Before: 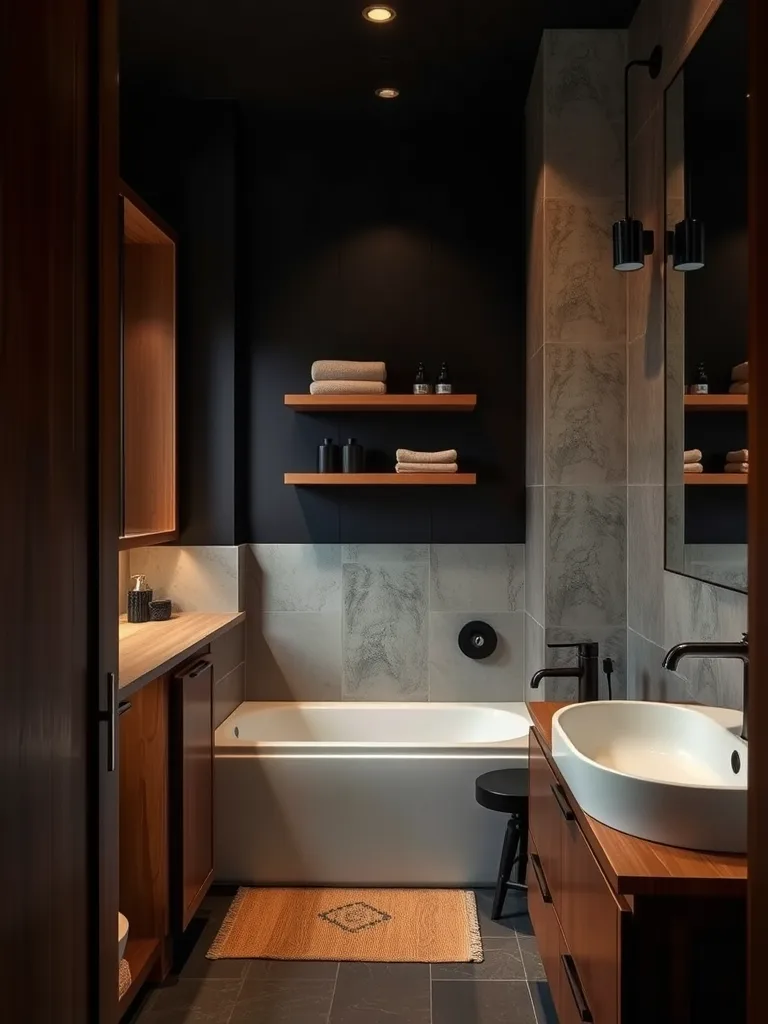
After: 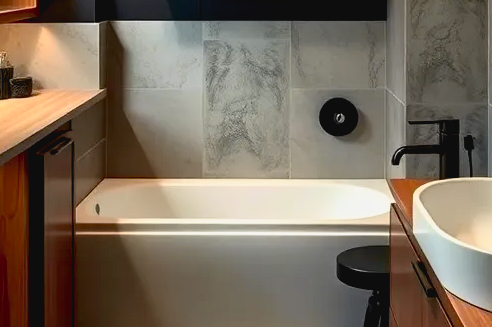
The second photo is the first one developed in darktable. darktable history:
base curve: curves: ch0 [(0.017, 0) (0.425, 0.441) (0.844, 0.933) (1, 1)], preserve colors none
exposure: black level correction -0.004, exposure 0.051 EV, compensate exposure bias true, compensate highlight preservation false
local contrast: mode bilateral grid, contrast 14, coarseness 36, detail 104%, midtone range 0.2
crop: left 18.177%, top 51.081%, right 17.7%, bottom 16.911%
tone curve: curves: ch0 [(0, 0.038) (0.193, 0.212) (0.461, 0.502) (0.634, 0.709) (0.852, 0.89) (1, 0.967)]; ch1 [(0, 0) (0.35, 0.356) (0.45, 0.453) (0.504, 0.503) (0.532, 0.524) (0.558, 0.555) (0.735, 0.762) (1, 1)]; ch2 [(0, 0) (0.281, 0.266) (0.456, 0.469) (0.5, 0.5) (0.533, 0.545) (0.606, 0.598) (0.646, 0.654) (1, 1)], color space Lab, independent channels, preserve colors none
tone equalizer: -7 EV 0.169 EV, -6 EV 0.129 EV, -5 EV 0.104 EV, -4 EV 0.061 EV, -2 EV -0.037 EV, -1 EV -0.031 EV, +0 EV -0.061 EV, smoothing diameter 24.78%, edges refinement/feathering 11.44, preserve details guided filter
